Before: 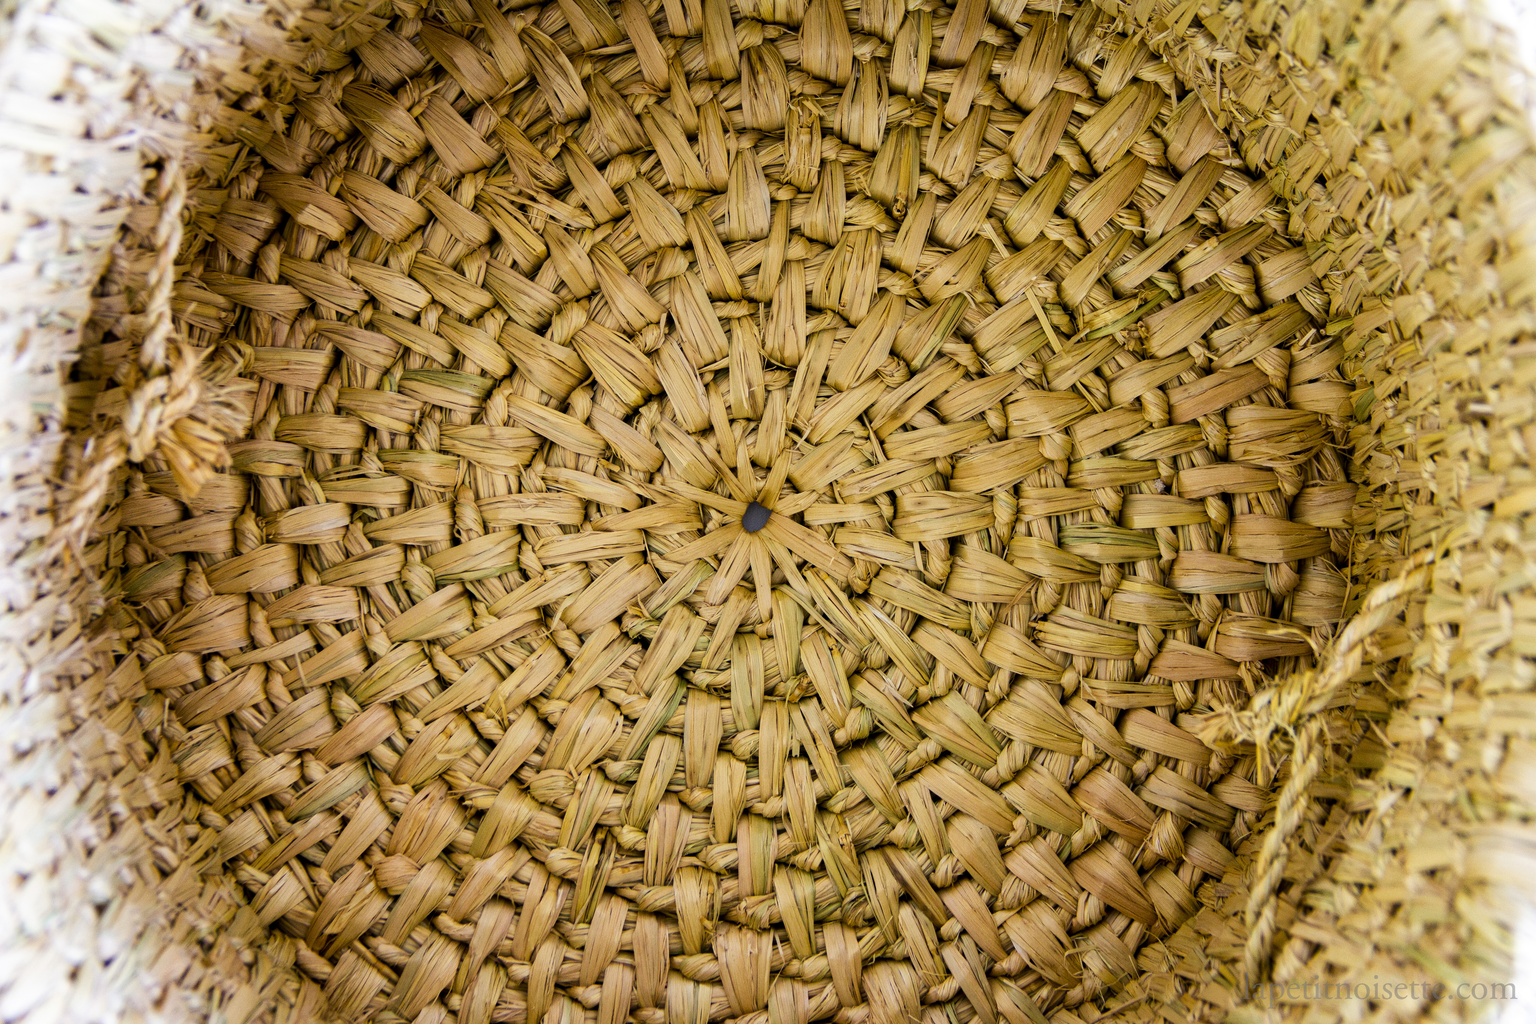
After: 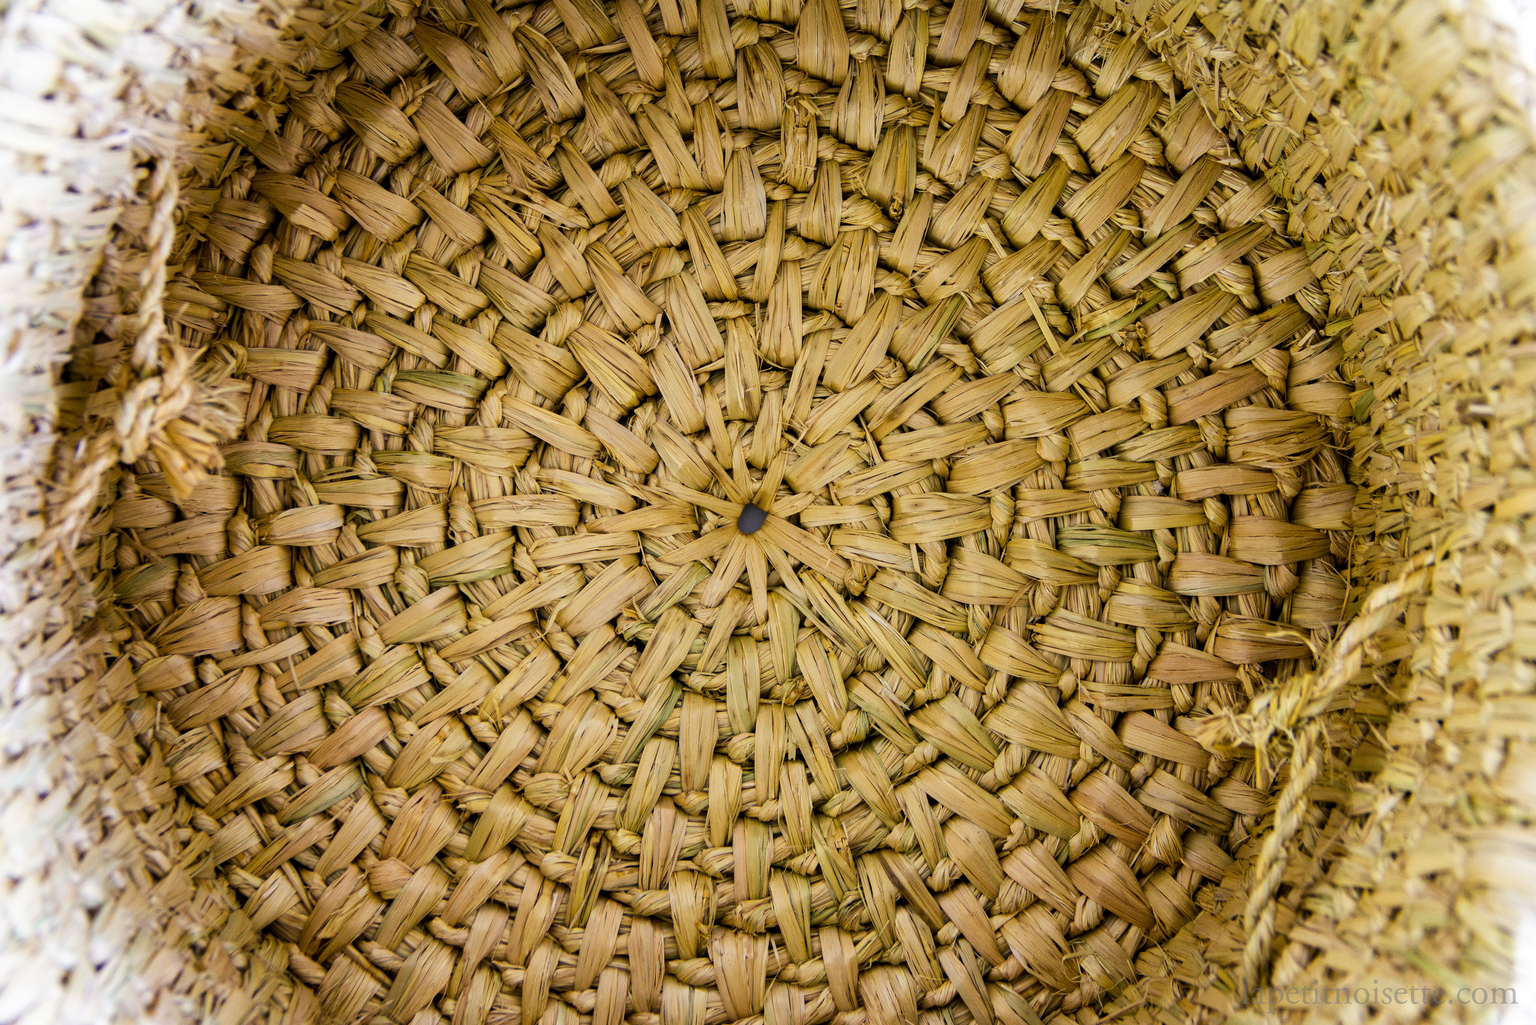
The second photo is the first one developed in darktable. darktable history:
crop and rotate: left 0.614%, top 0.179%, bottom 0.309%
